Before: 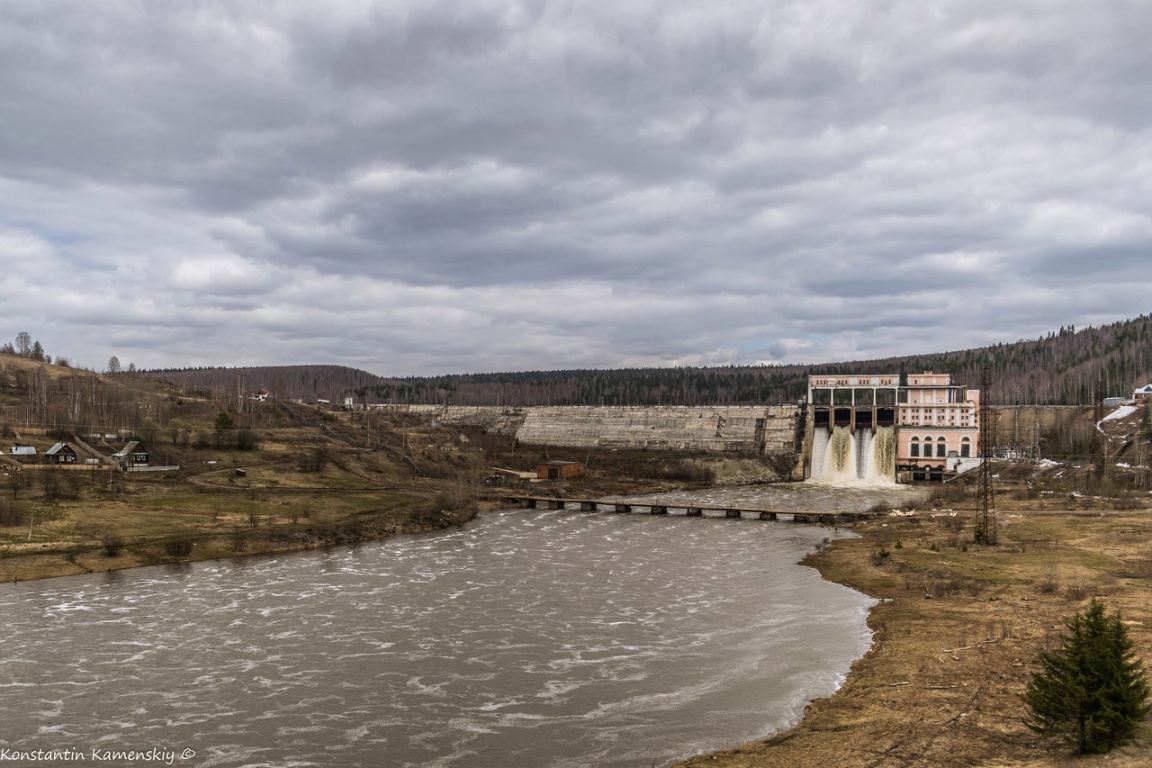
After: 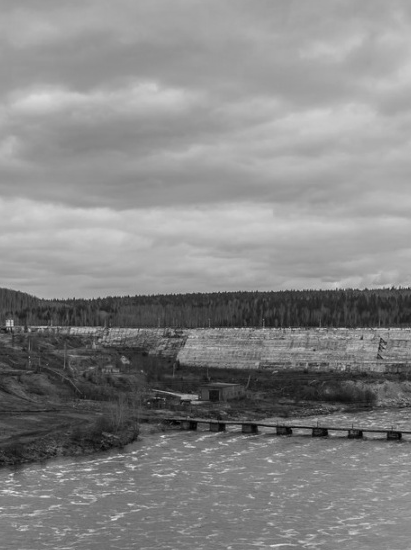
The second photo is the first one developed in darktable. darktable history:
color calibration: output gray [0.714, 0.278, 0, 0], illuminant as shot in camera, x 0.358, y 0.373, temperature 4628.91 K, clip negative RGB from gamut false
crop and rotate: left 29.468%, top 10.231%, right 34.801%, bottom 18.118%
